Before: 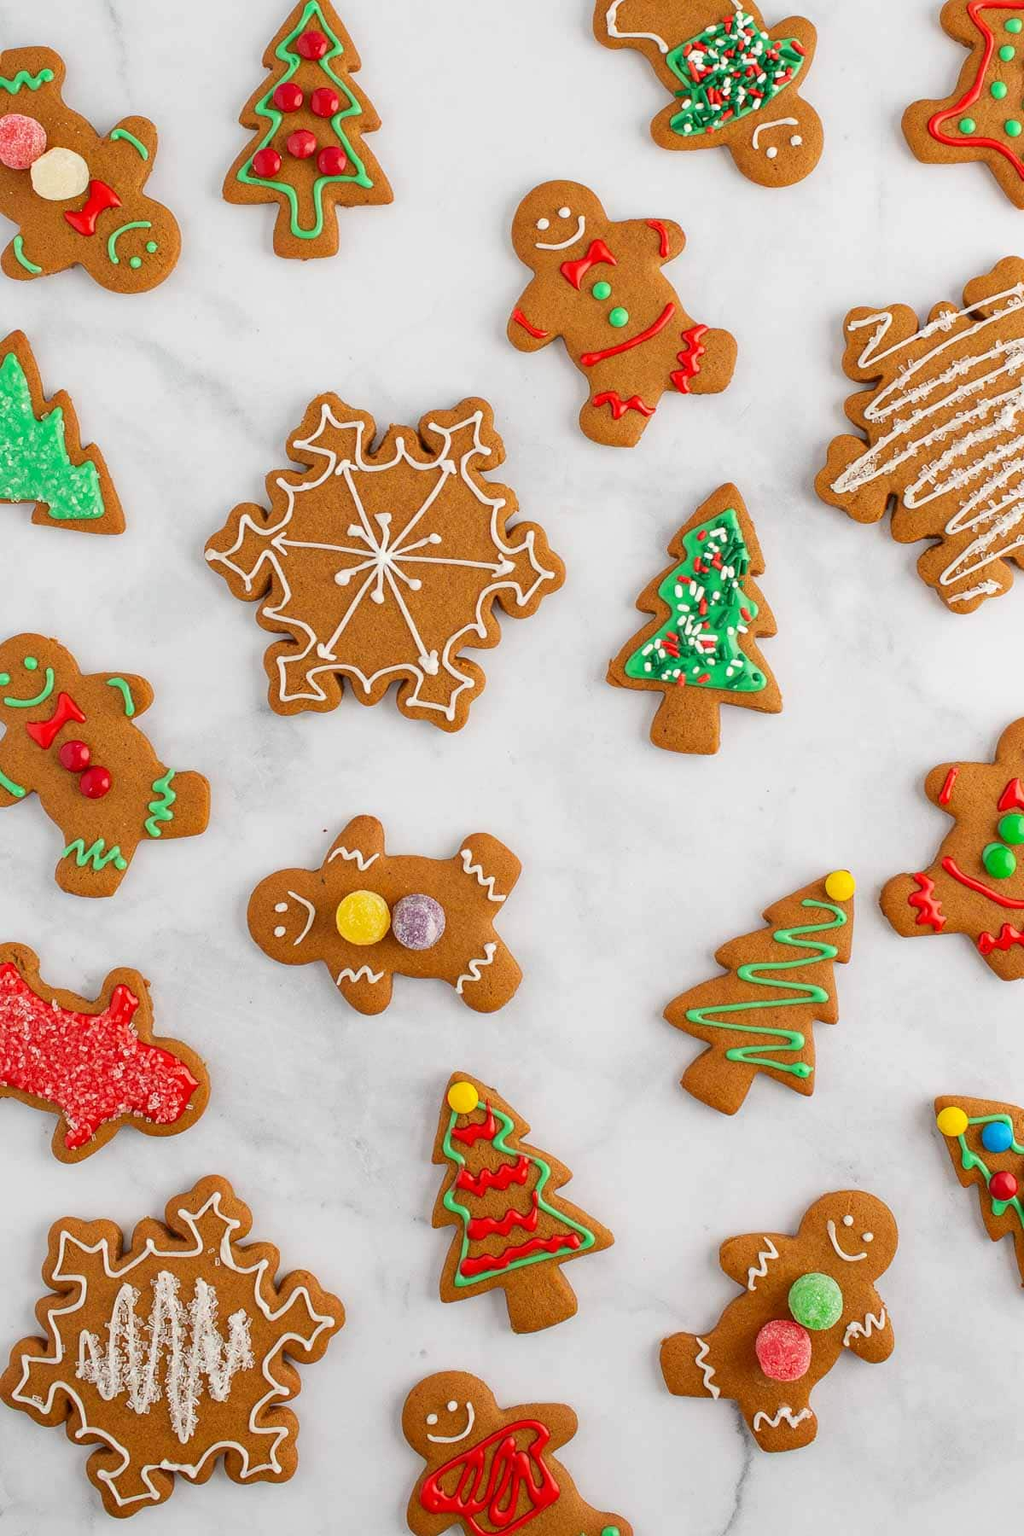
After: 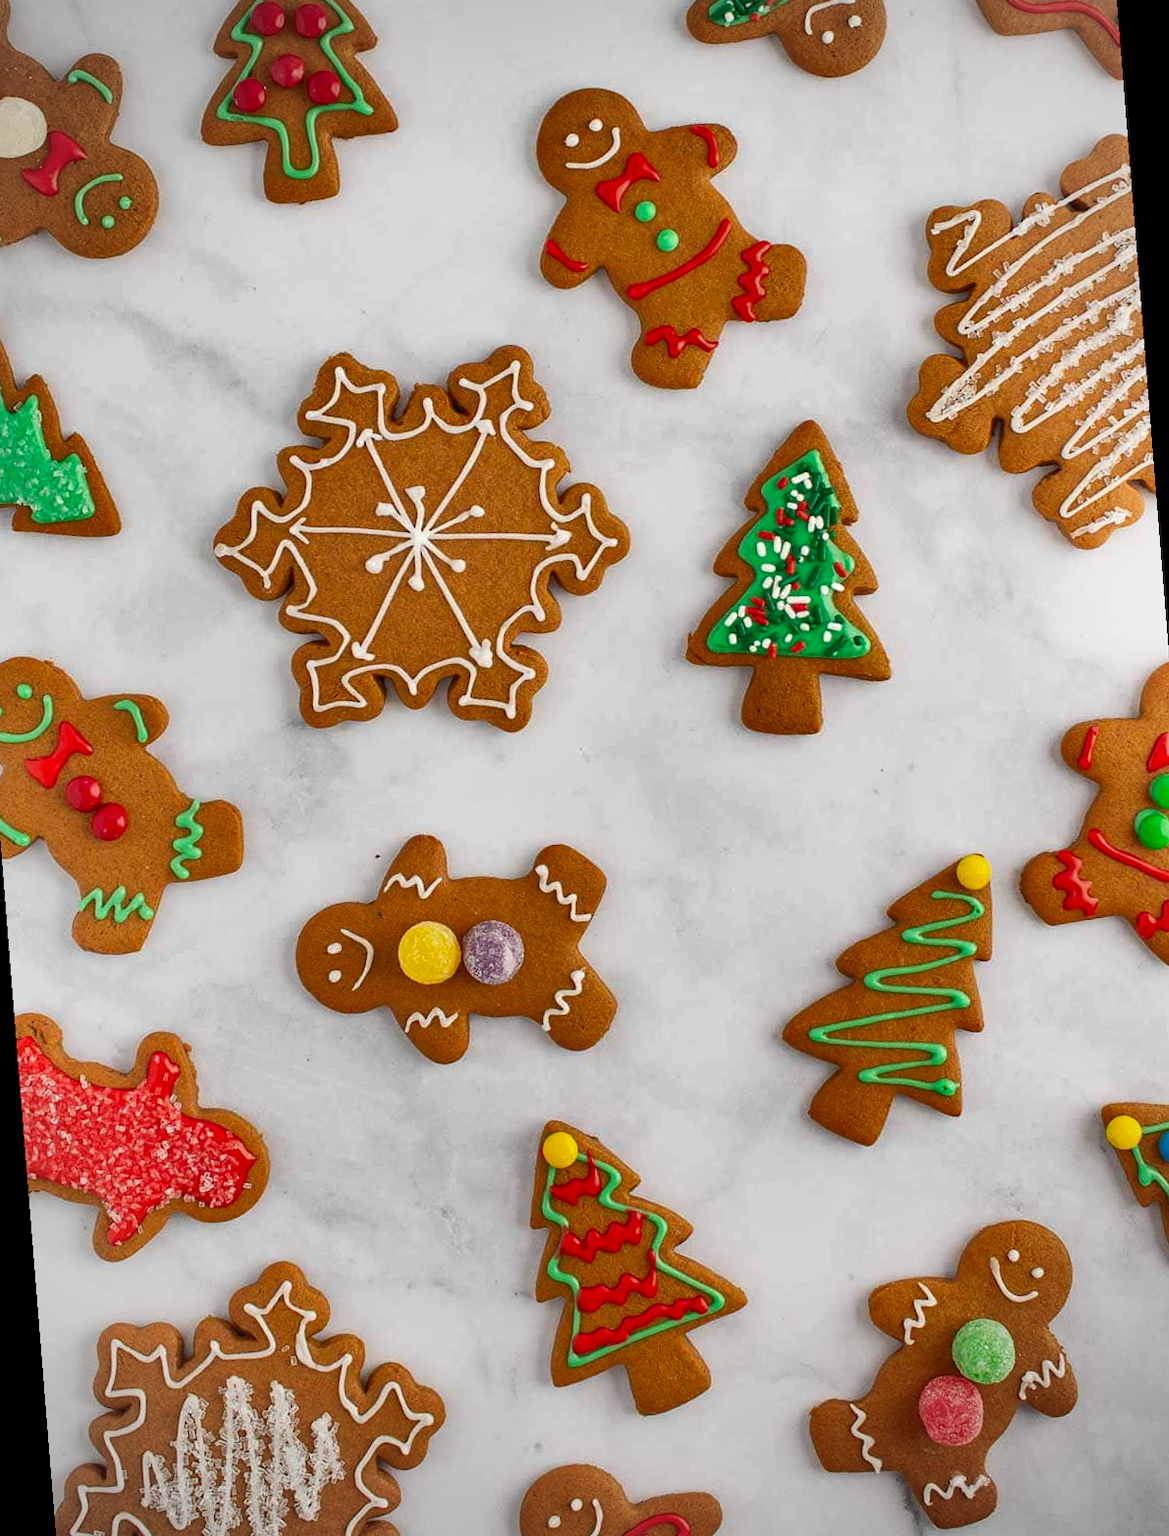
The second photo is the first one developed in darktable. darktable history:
vignetting: fall-off radius 60.92%
rotate and perspective: rotation -4.57°, crop left 0.054, crop right 0.944, crop top 0.087, crop bottom 0.914
shadows and highlights: radius 108.52, shadows 23.73, highlights -59.32, low approximation 0.01, soften with gaussian
